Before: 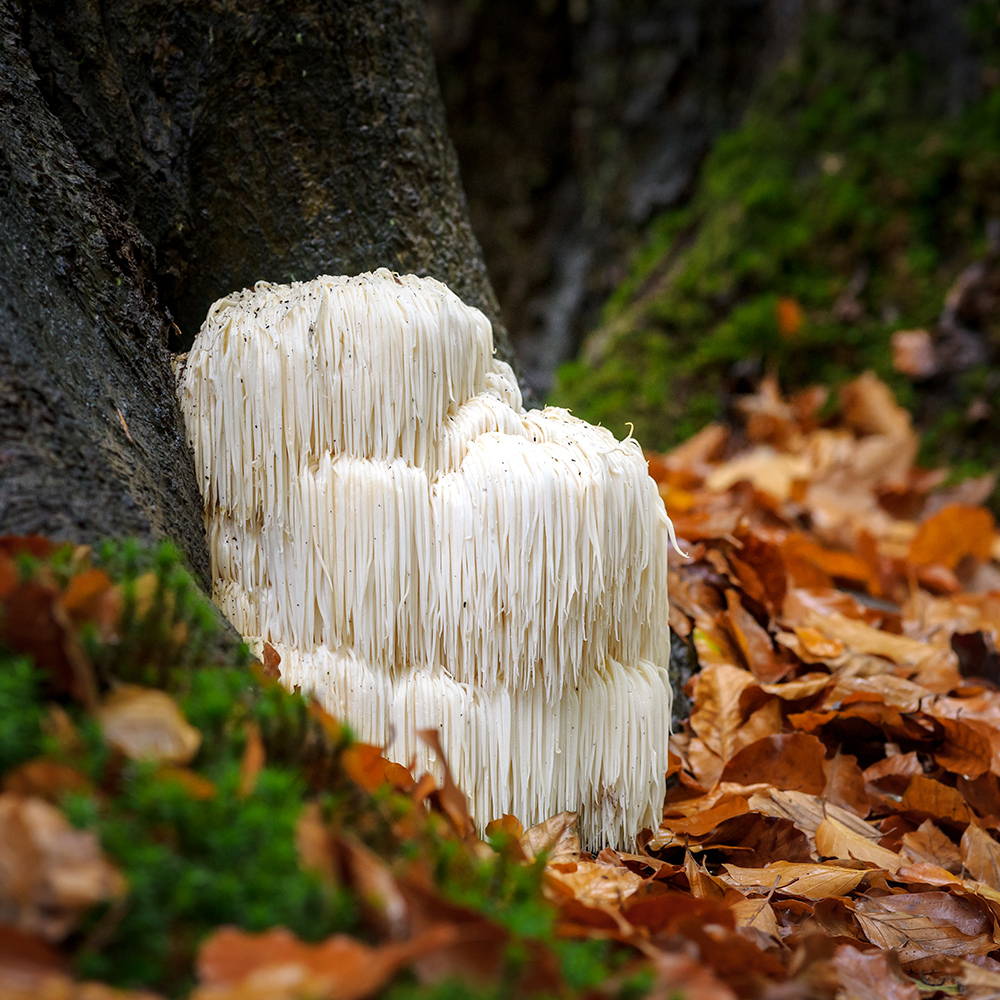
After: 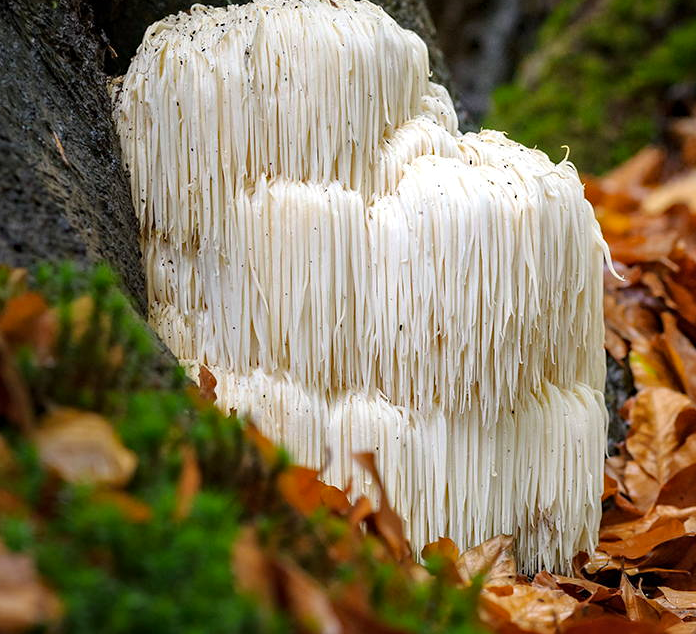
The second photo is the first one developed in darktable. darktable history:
color calibration: illuminant same as pipeline (D50), adaptation XYZ, x 0.346, y 0.358, temperature 5016.63 K
crop: left 6.485%, top 27.709%, right 23.821%, bottom 8.854%
haze removal: compatibility mode true, adaptive false
